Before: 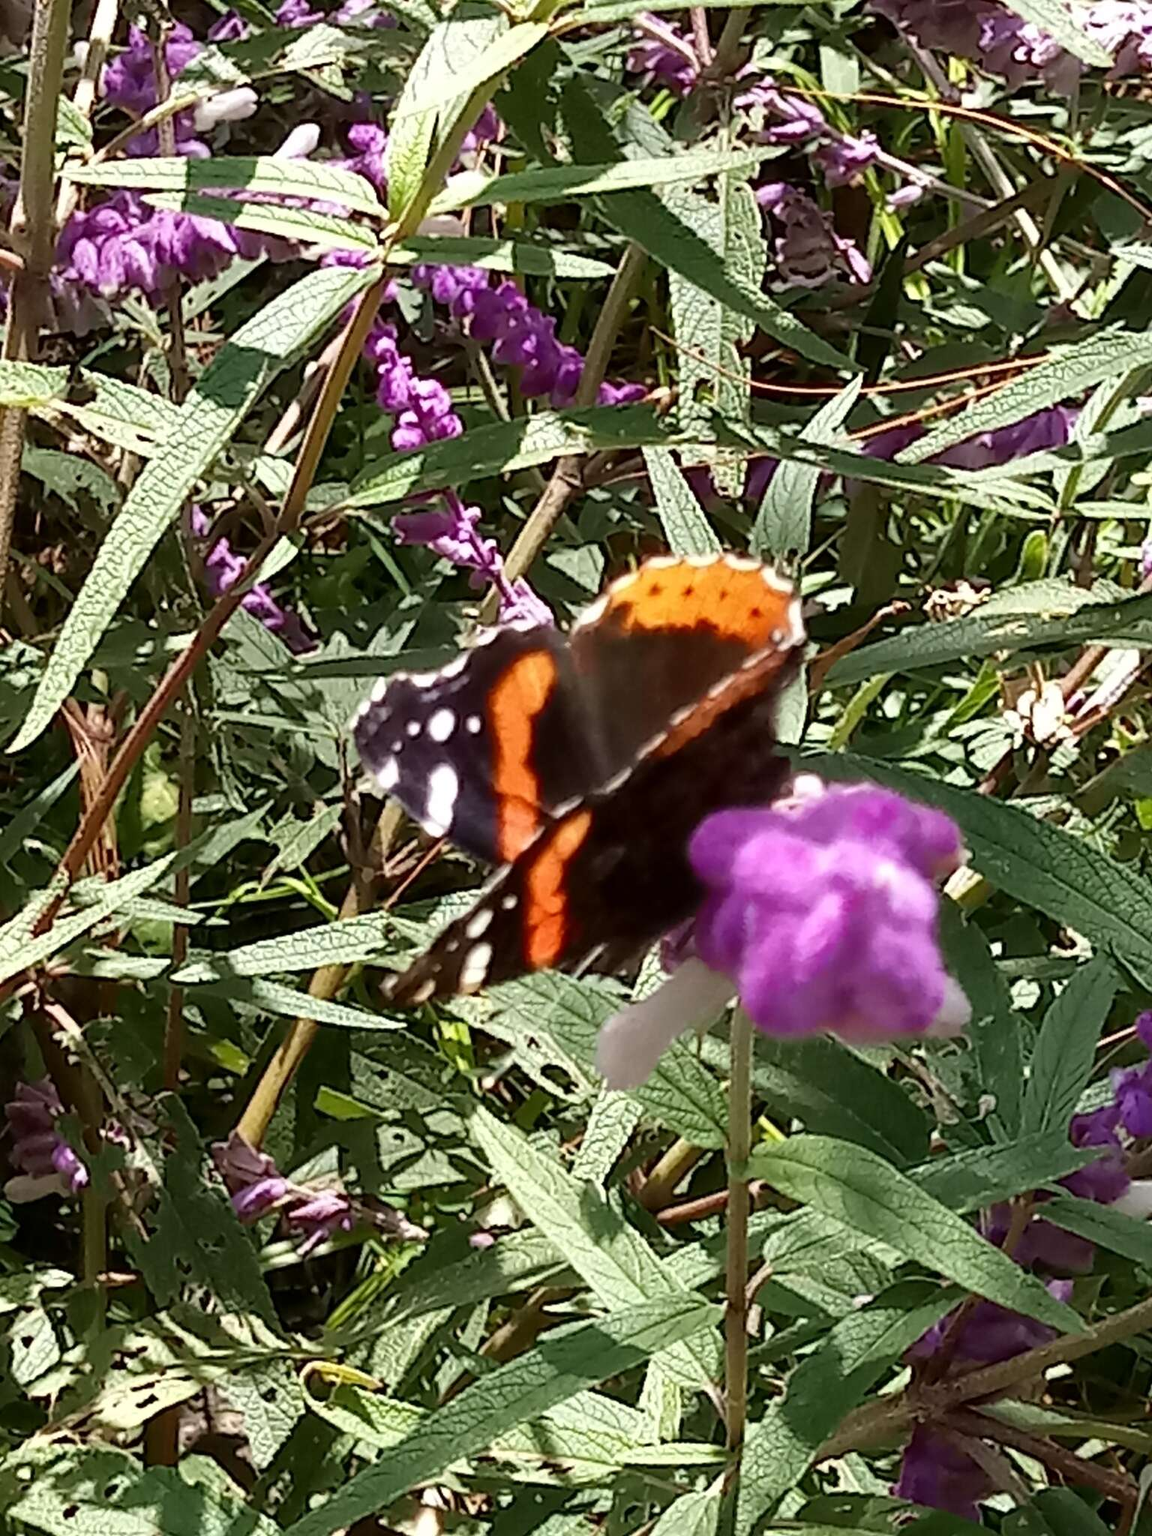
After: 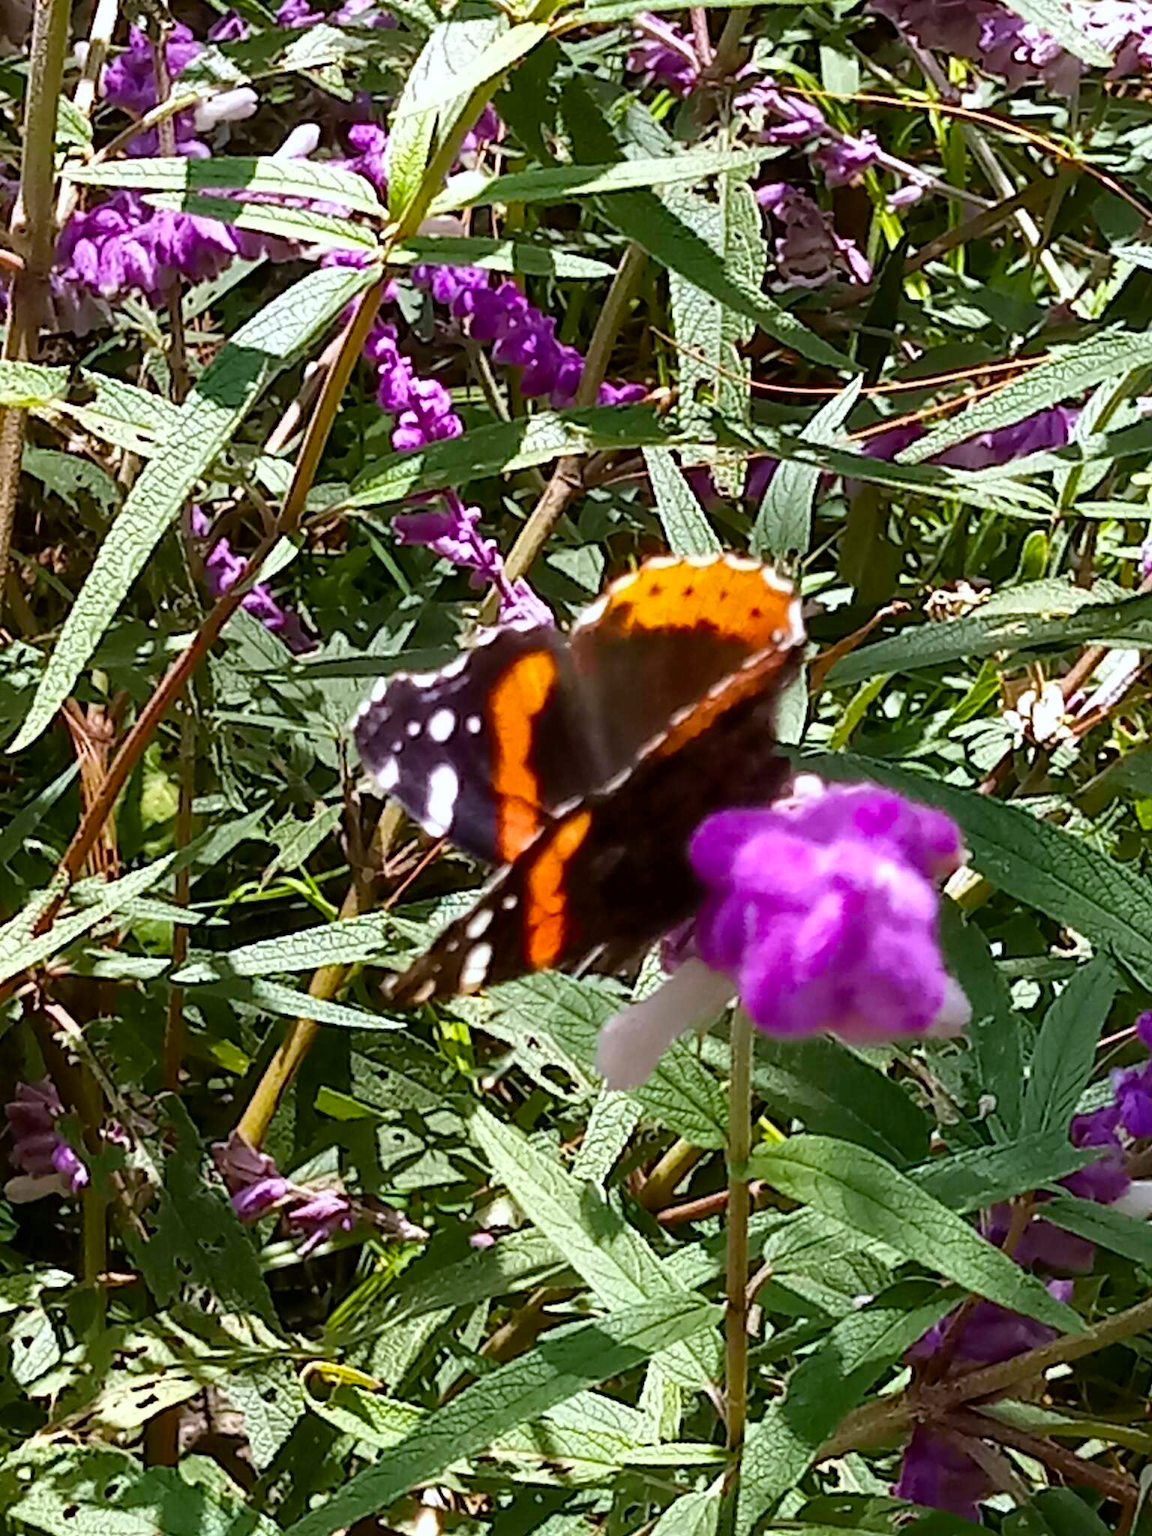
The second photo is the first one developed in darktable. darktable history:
white balance: red 0.984, blue 1.059
color balance rgb: perceptual saturation grading › global saturation 30%, global vibrance 20%
